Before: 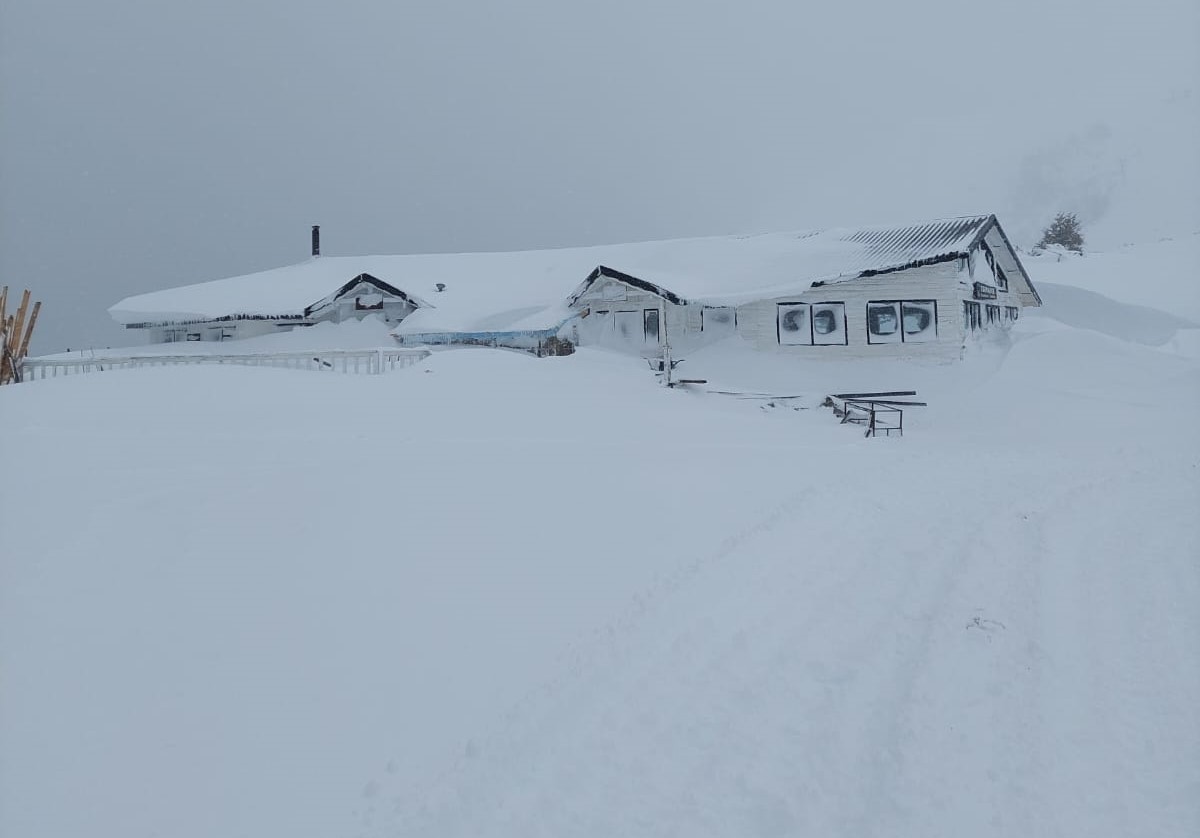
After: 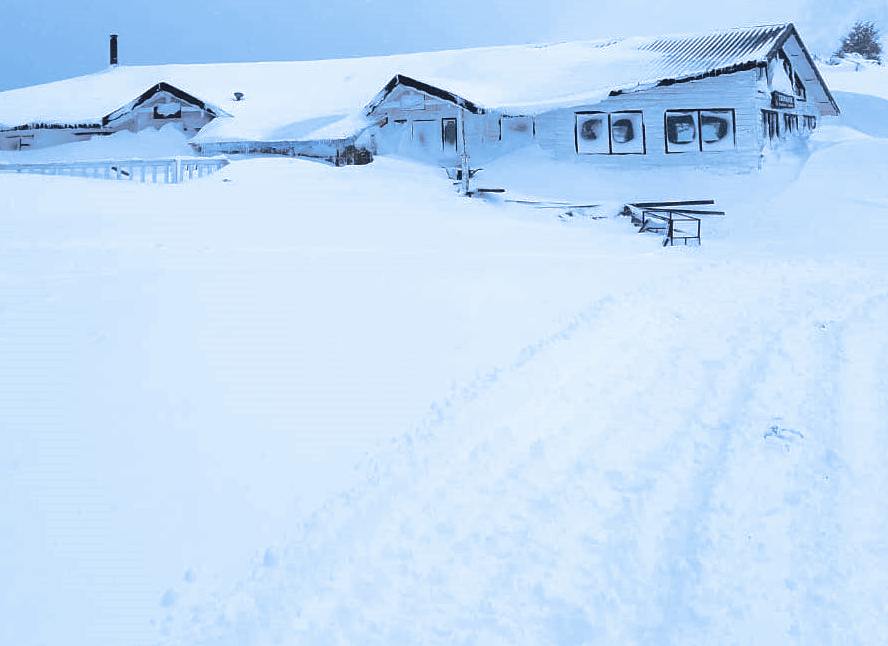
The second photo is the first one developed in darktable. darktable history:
white balance: red 0.948, green 1.02, blue 1.176
color balance rgb: shadows lift › chroma 2%, shadows lift › hue 135.47°, highlights gain › chroma 2%, highlights gain › hue 291.01°, global offset › luminance 0.5%, perceptual saturation grading › global saturation -10.8%, perceptual saturation grading › highlights -26.83%, perceptual saturation grading › shadows 21.25%, perceptual brilliance grading › highlights 17.77%, perceptual brilliance grading › mid-tones 31.71%, perceptual brilliance grading › shadows -31.01%, global vibrance 24.91%
crop: left 16.871%, top 22.857%, right 9.116%
split-toning: shadows › hue 351.18°, shadows › saturation 0.86, highlights › hue 218.82°, highlights › saturation 0.73, balance -19.167
